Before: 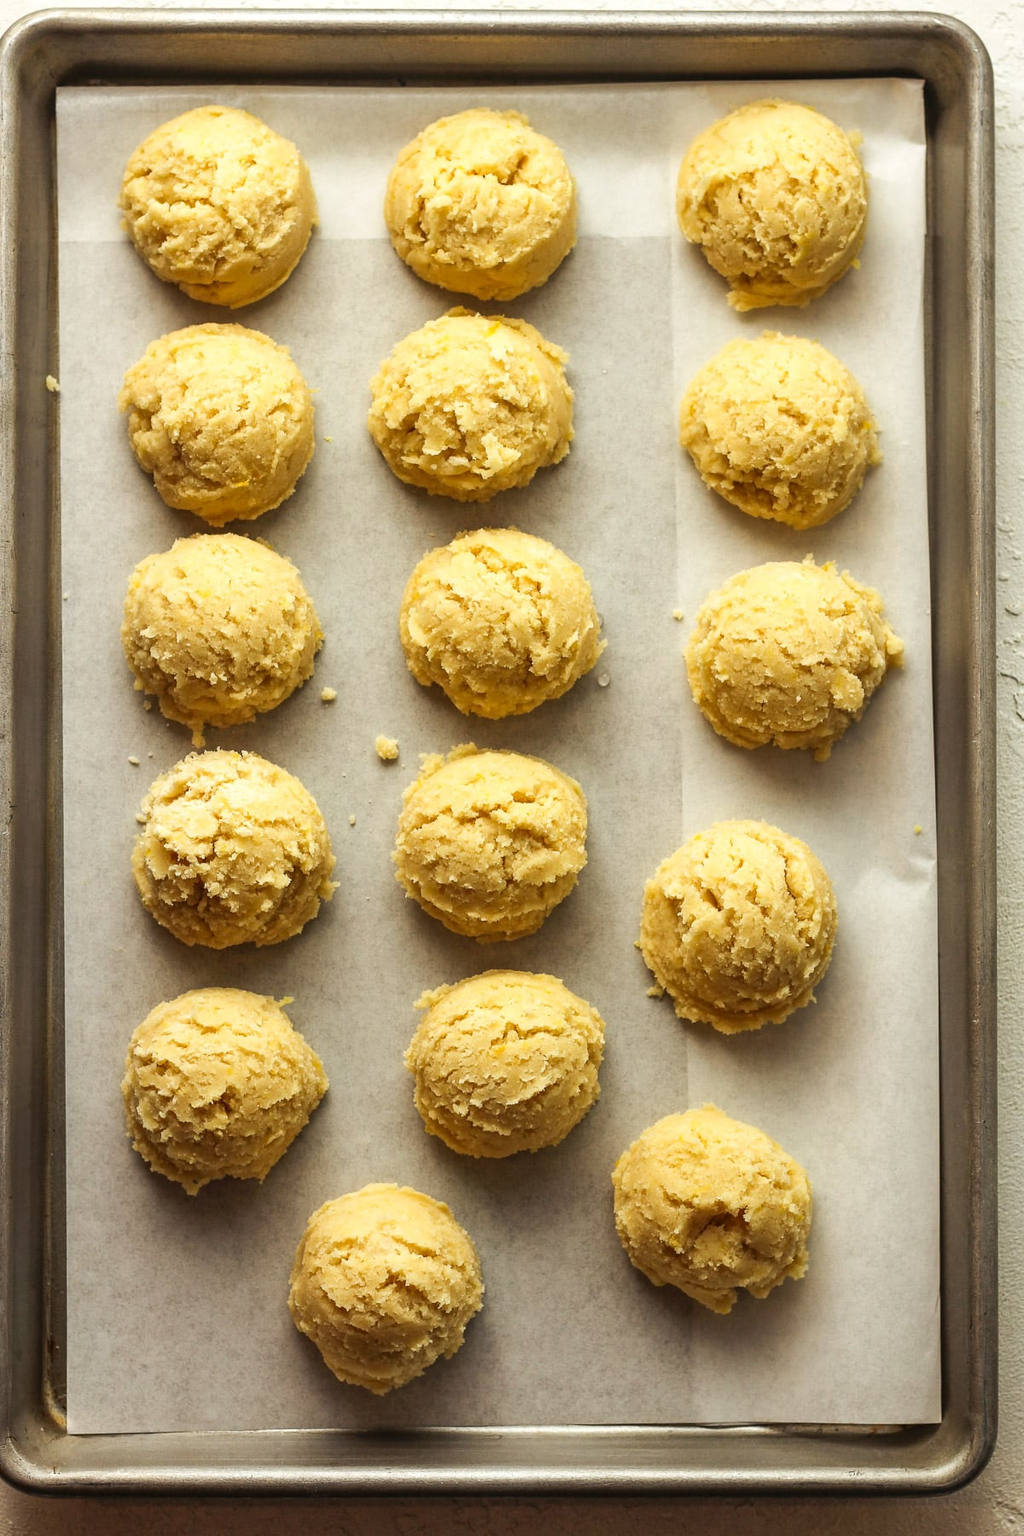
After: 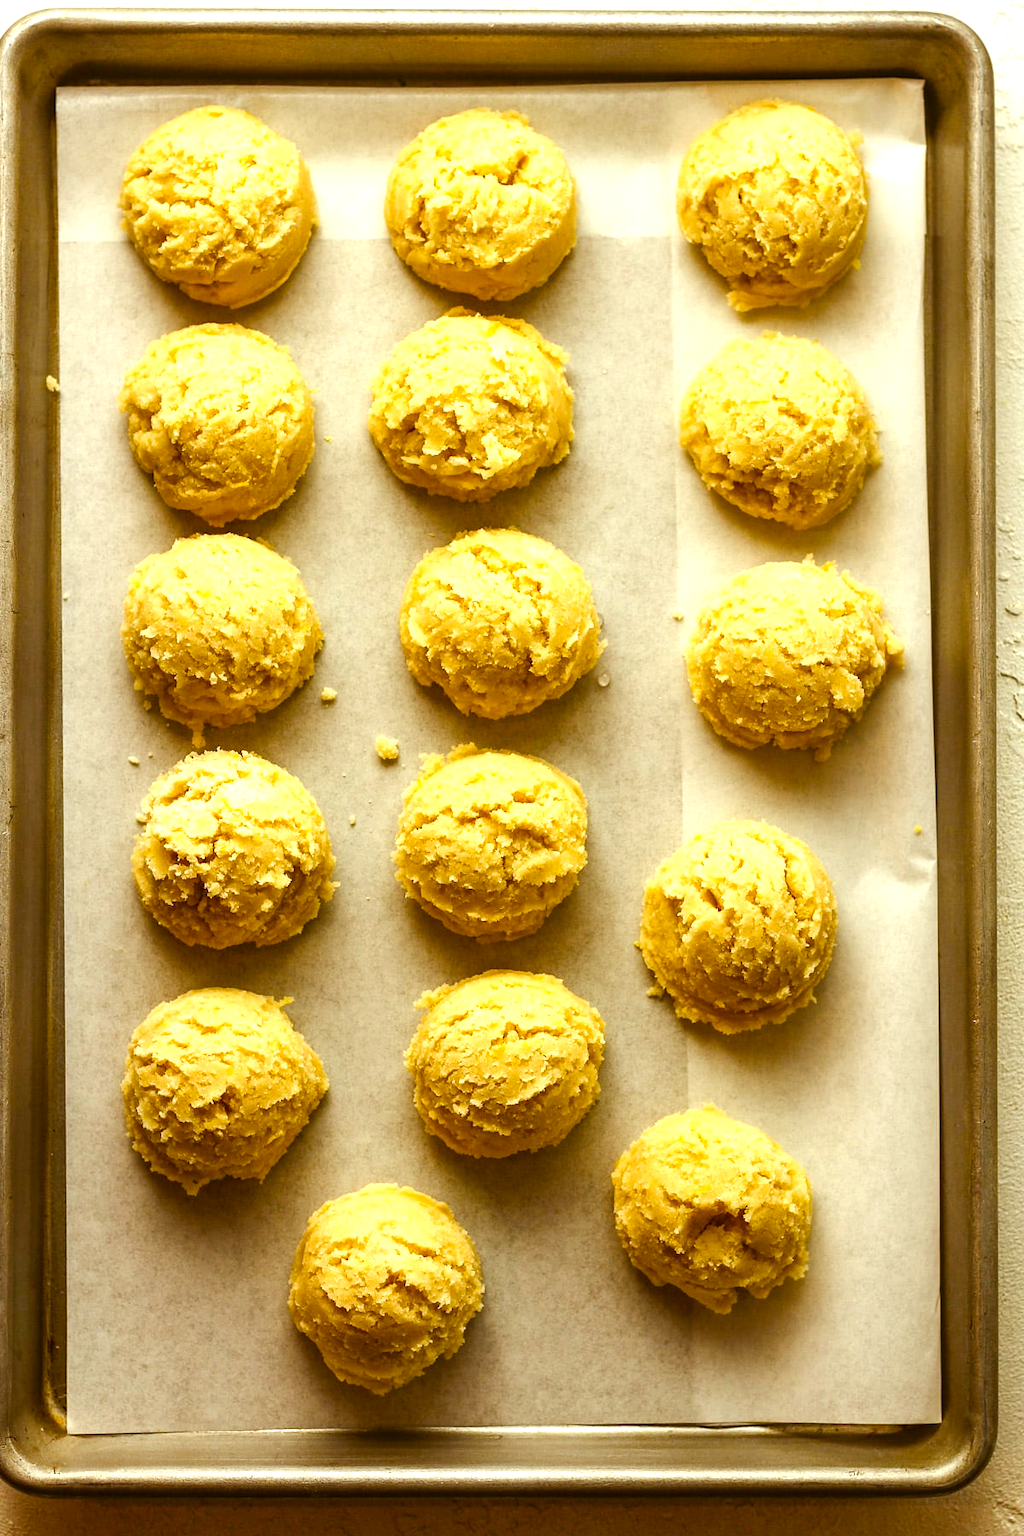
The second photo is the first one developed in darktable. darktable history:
color balance rgb: power › chroma 2.524%, power › hue 70.06°, perceptual saturation grading › global saturation 20.923%, perceptual saturation grading › highlights -19.828%, perceptual saturation grading › shadows 29.529%, perceptual brilliance grading › global brilliance 11.026%
